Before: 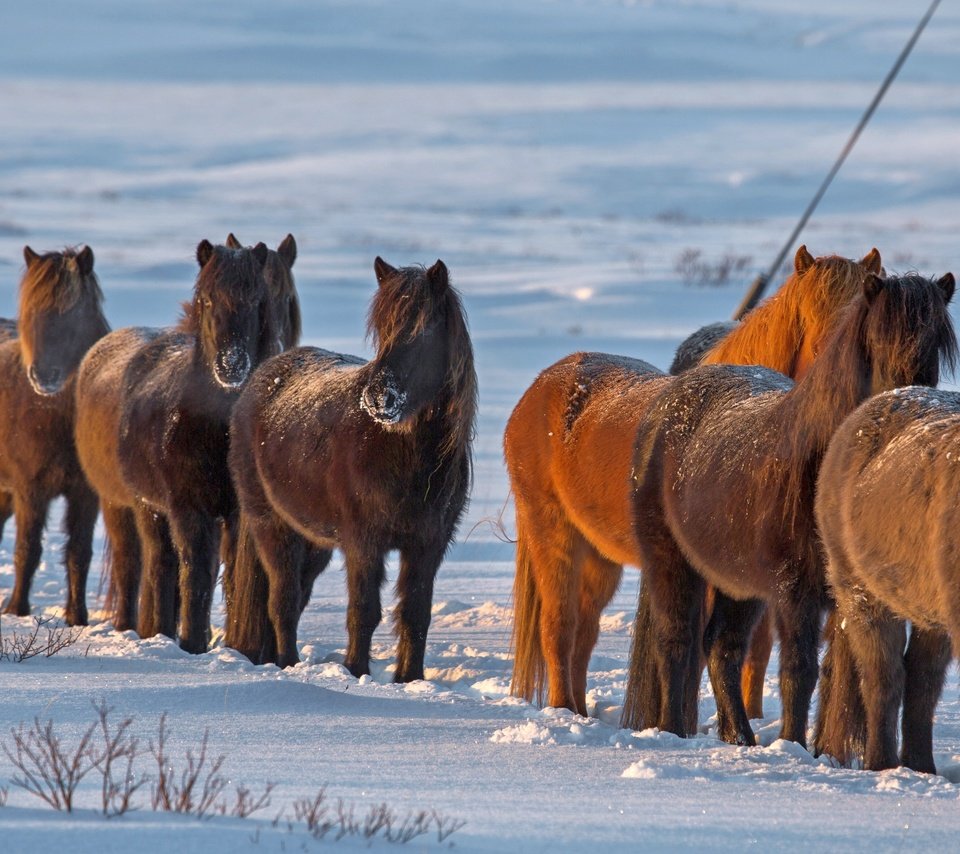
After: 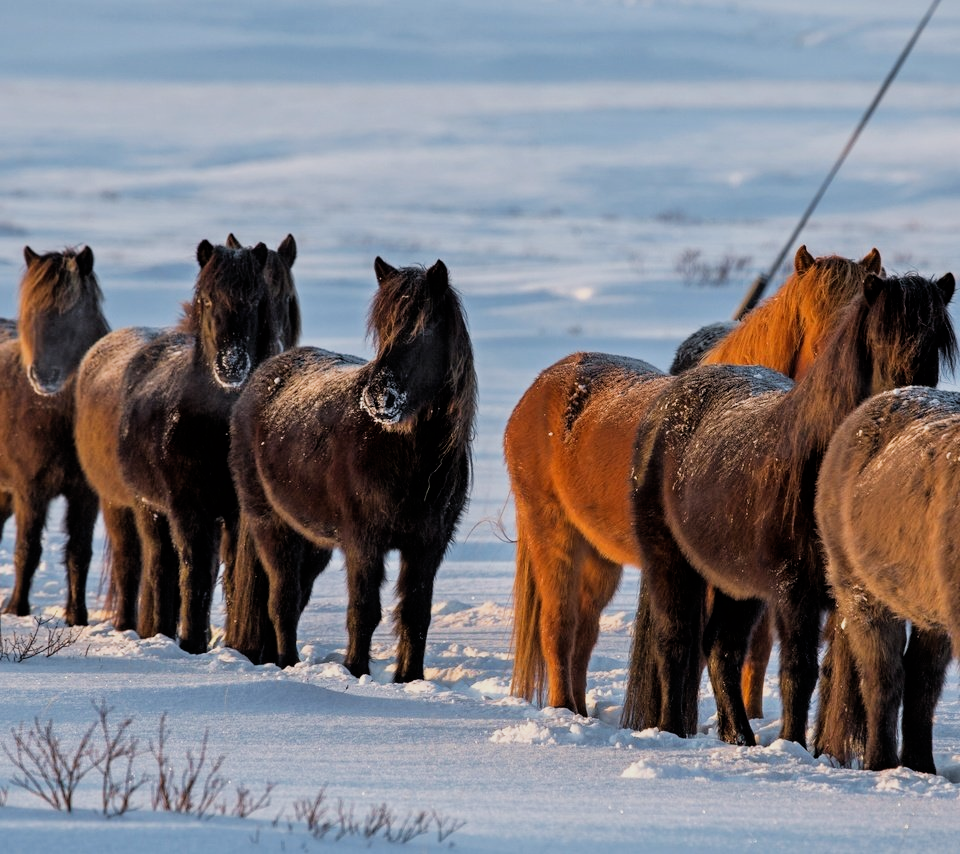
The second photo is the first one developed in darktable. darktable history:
filmic rgb: black relative exposure -5.04 EV, white relative exposure 3.53 EV, hardness 3.16, contrast 1.183, highlights saturation mix -49.21%
